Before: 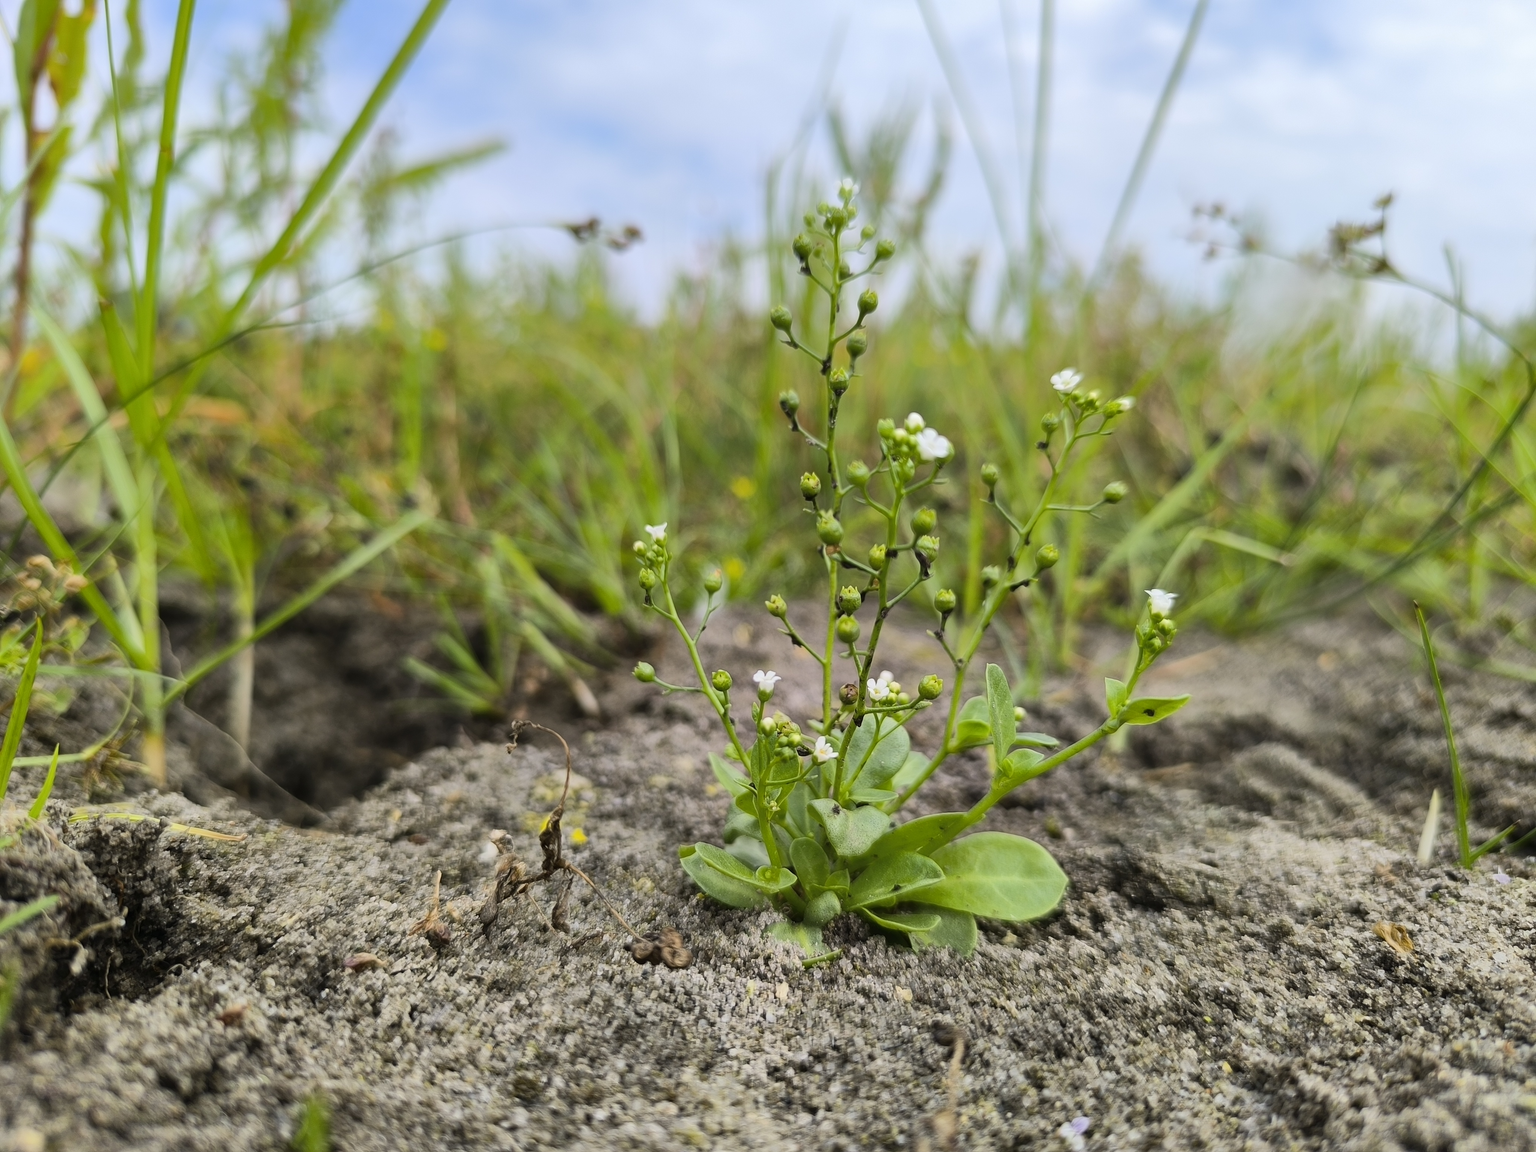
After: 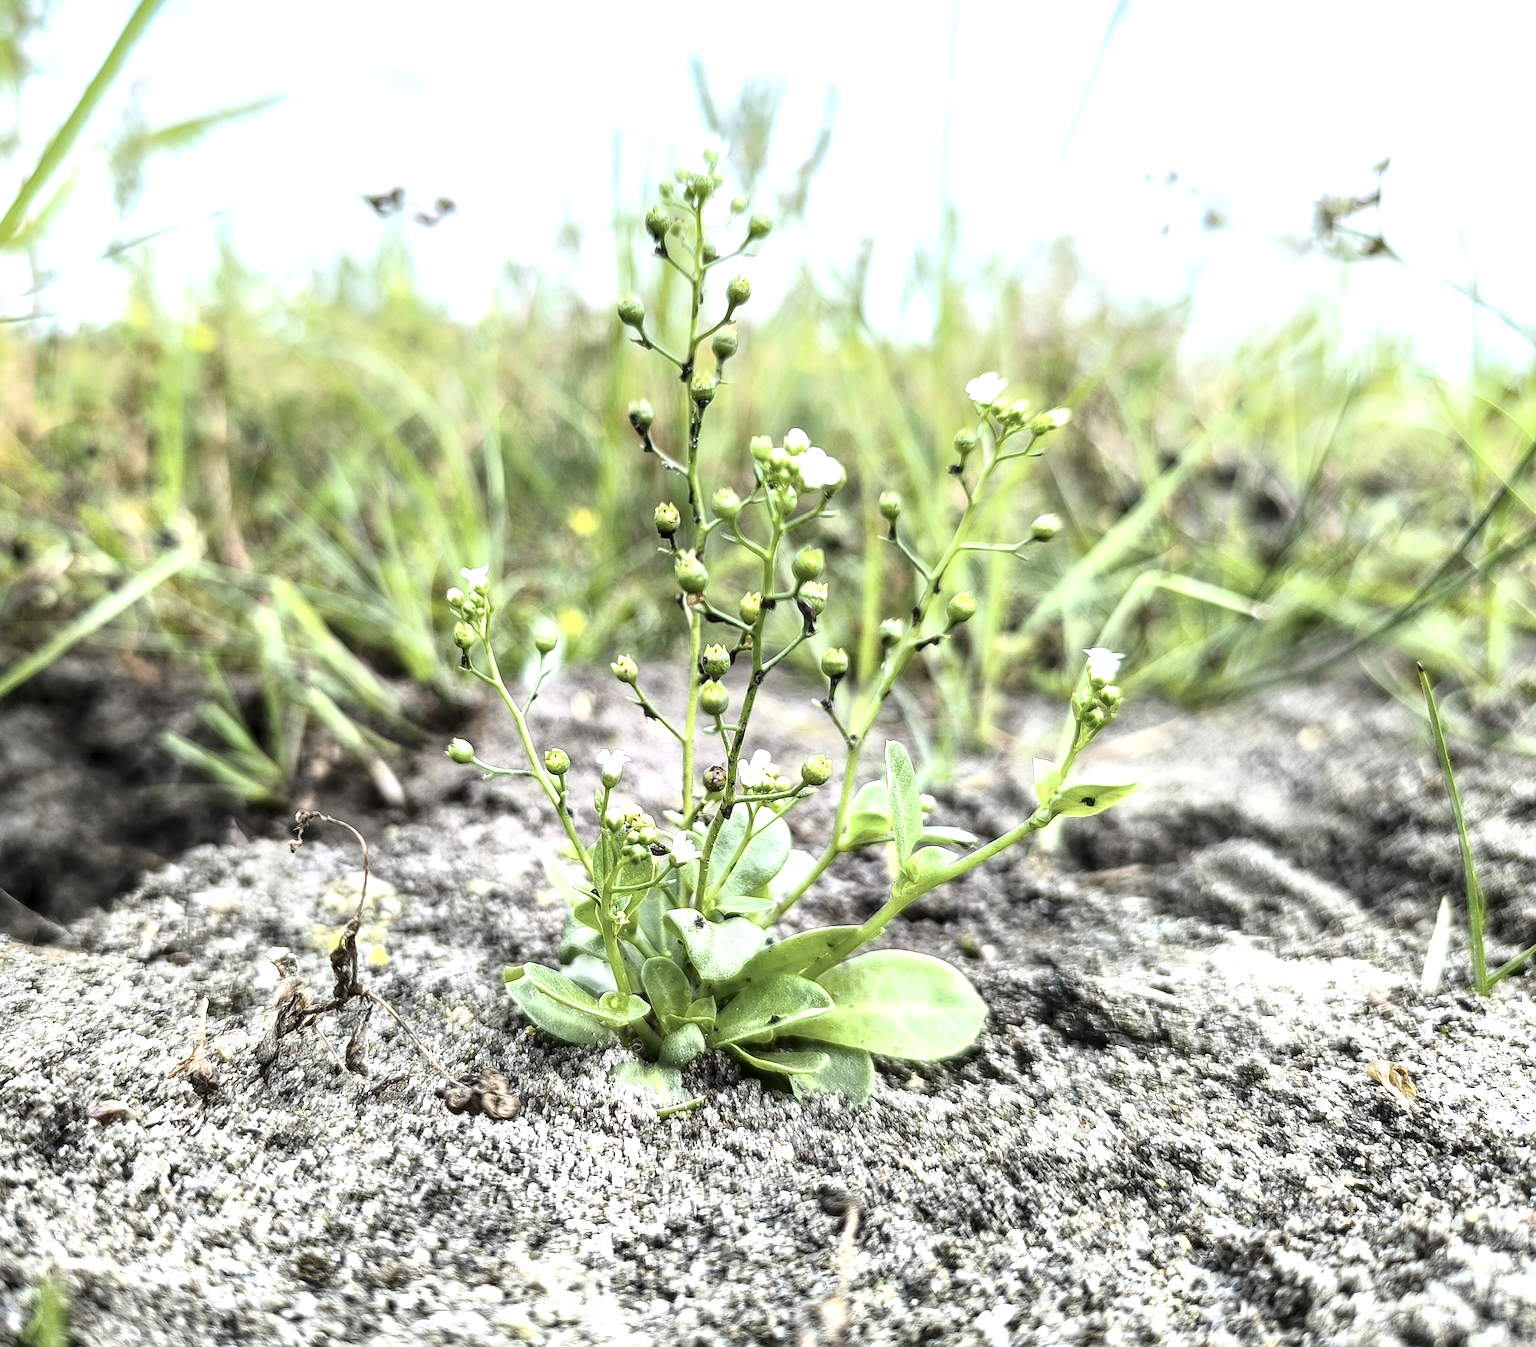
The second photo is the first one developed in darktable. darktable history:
local contrast: detail 142%
exposure: black level correction 0, exposure 1.2 EV, compensate highlight preservation false
sharpen: amount 0.216
crop and rotate: left 17.856%, top 5.92%, right 1.725%
contrast brightness saturation: contrast 0.154, brightness -0.015, saturation 0.104
color calibration: illuminant custom, x 0.368, y 0.373, temperature 4338.84 K, saturation algorithm version 1 (2020)
color correction: highlights b* -0.038, saturation 0.521
